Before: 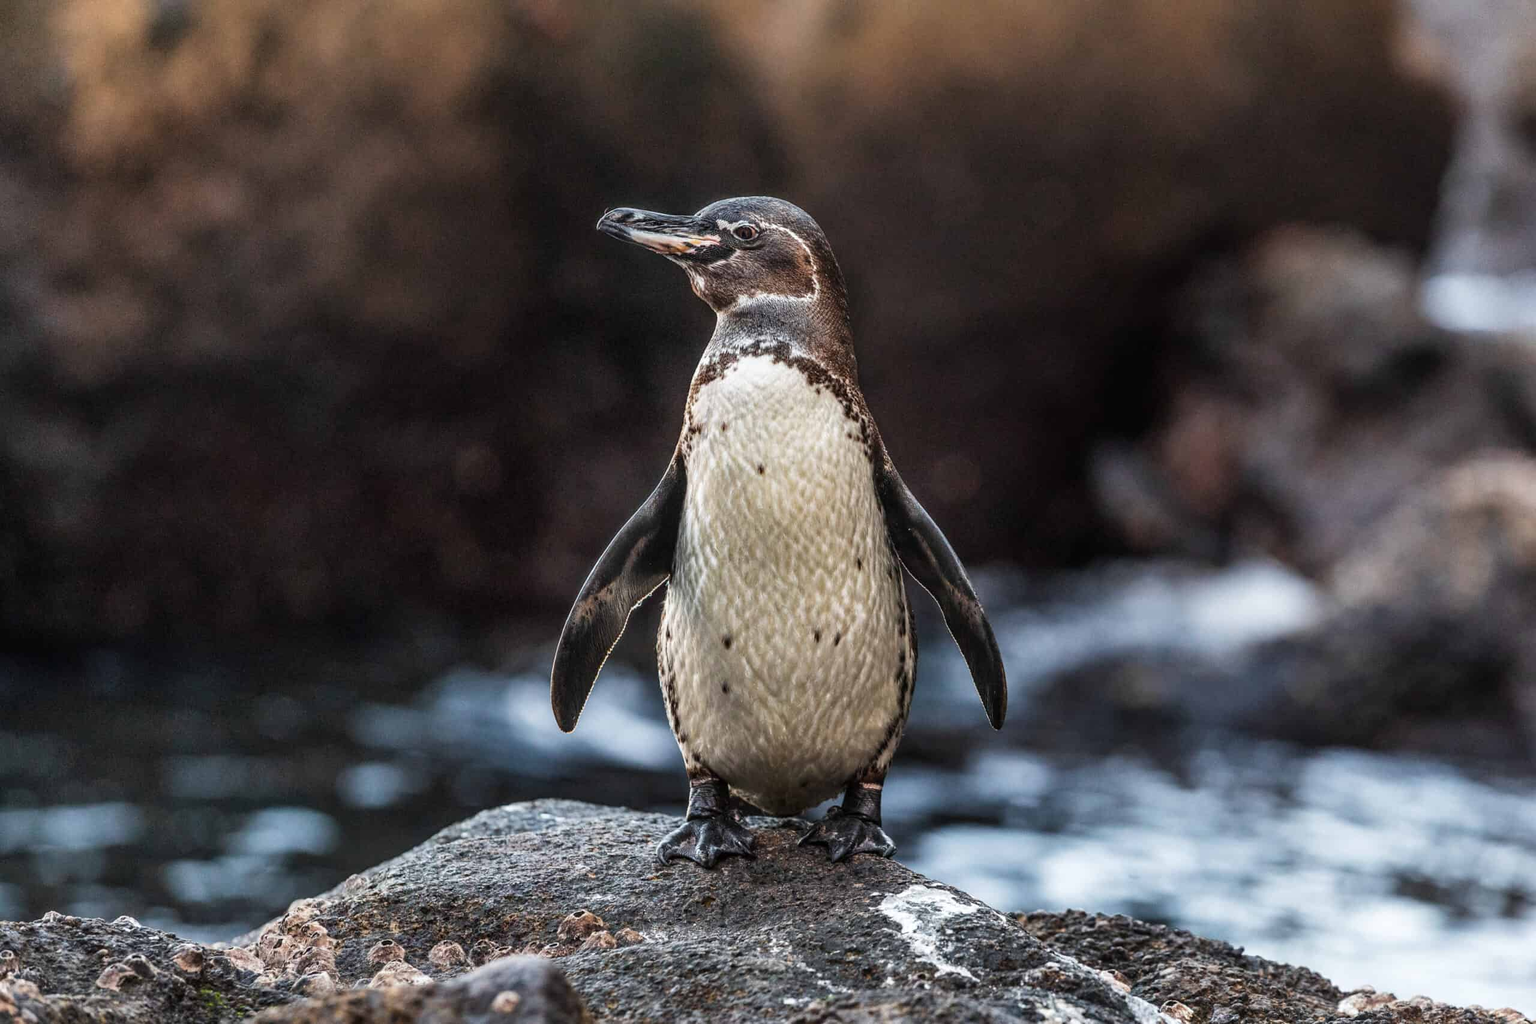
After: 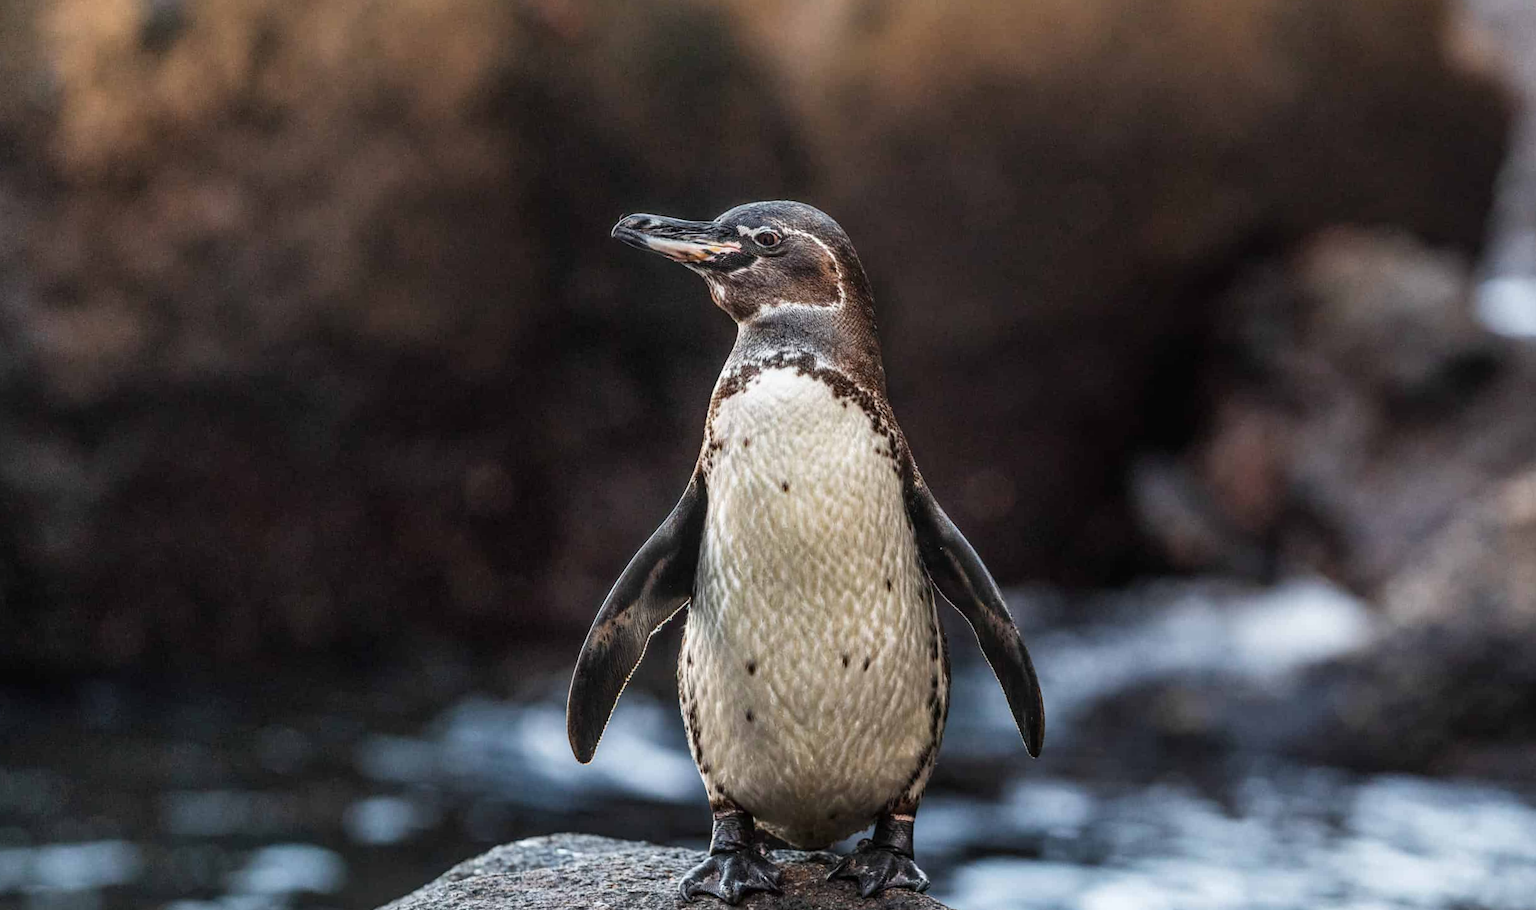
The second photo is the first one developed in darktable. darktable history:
crop and rotate: angle 0.402°, left 0.212%, right 3.258%, bottom 14.125%
